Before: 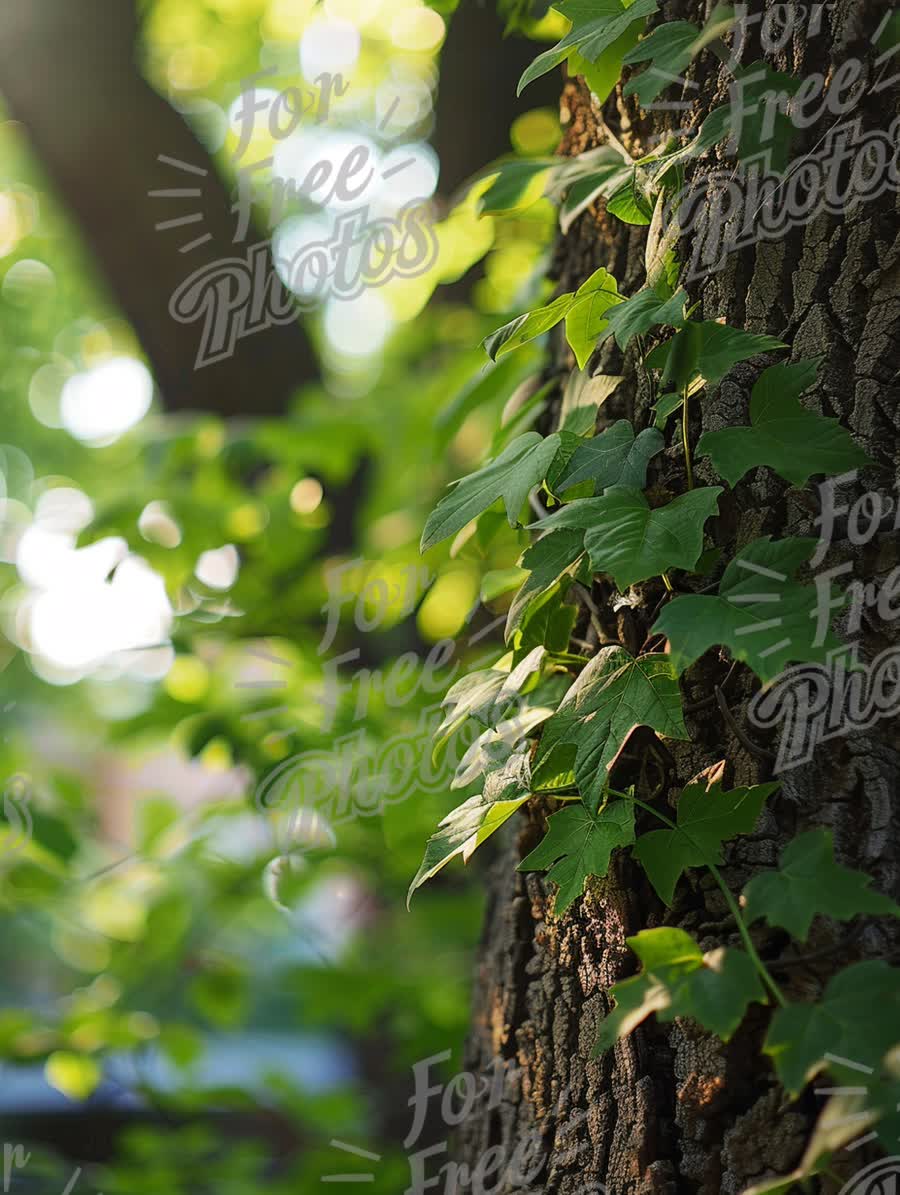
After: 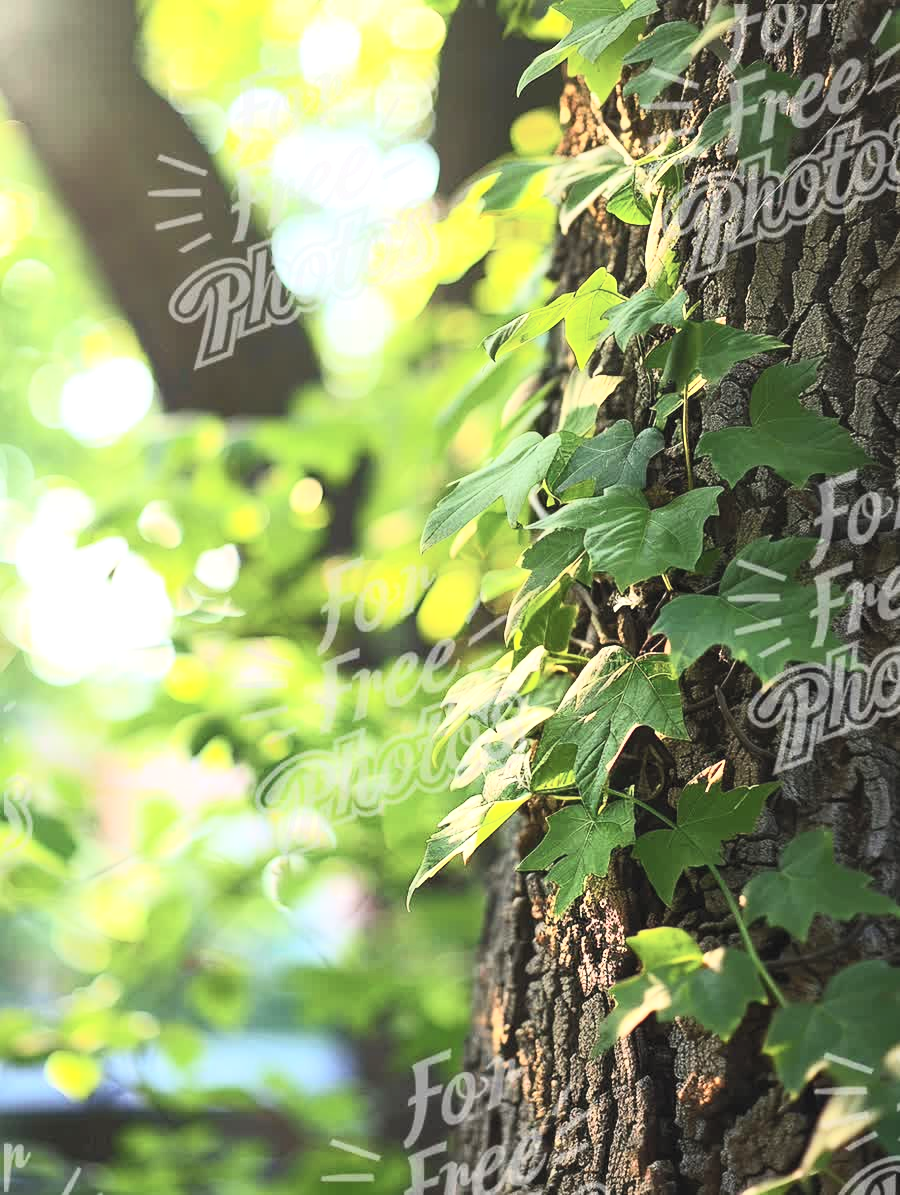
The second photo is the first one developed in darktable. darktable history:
exposure: black level correction 0, exposure 0.5 EV, compensate highlight preservation false
contrast brightness saturation: contrast 0.39, brightness 0.53
